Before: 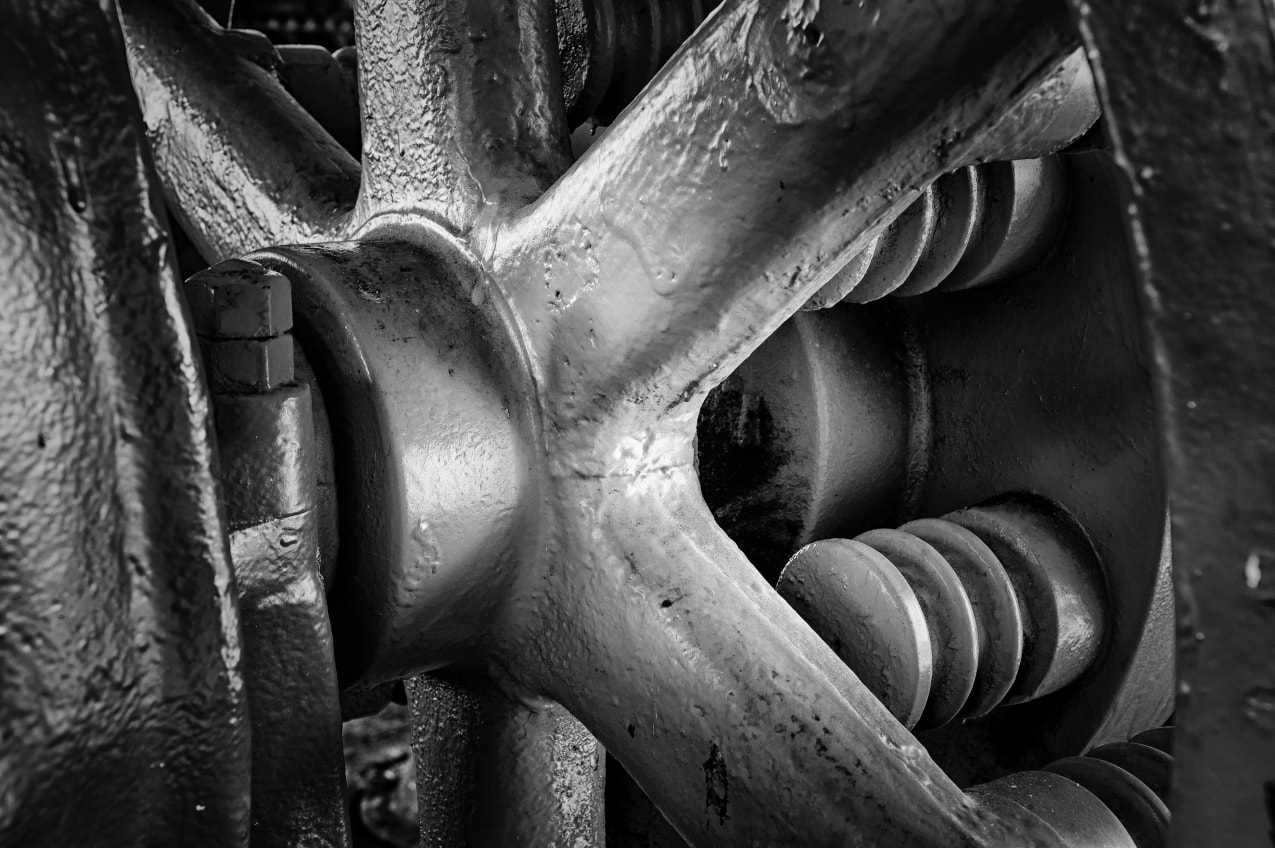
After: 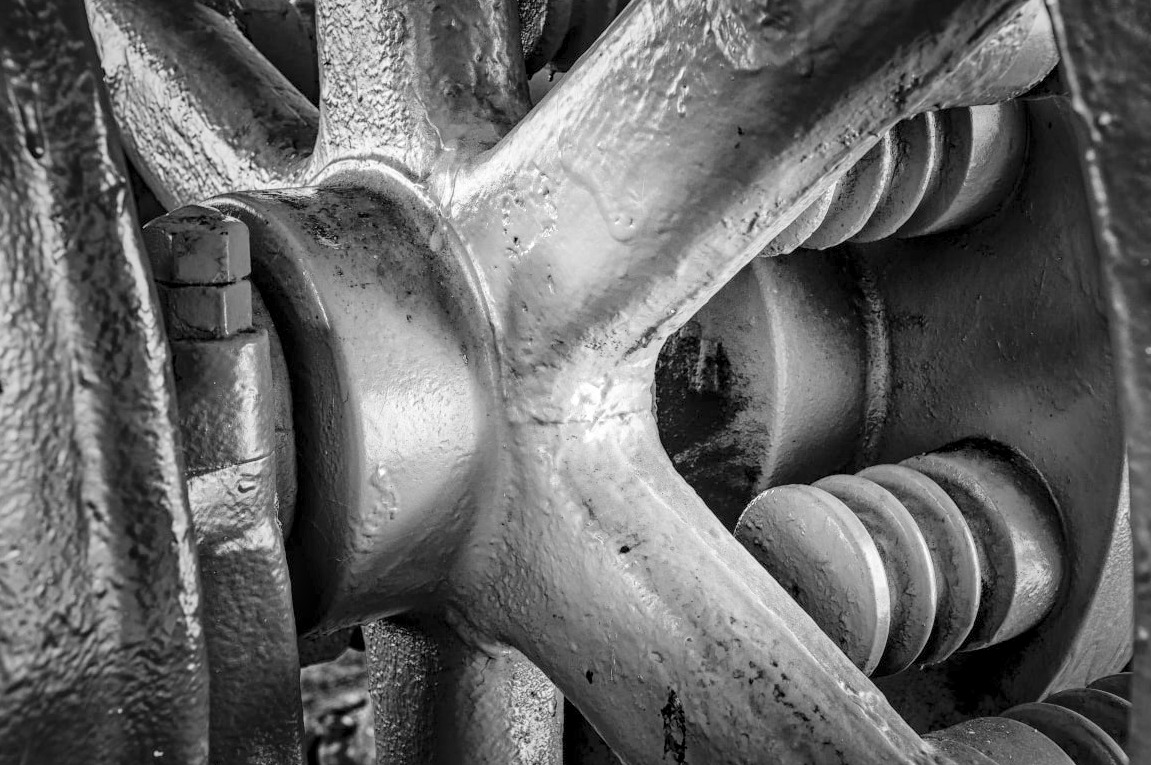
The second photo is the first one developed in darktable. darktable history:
local contrast: highlights 25%, detail 130%
contrast brightness saturation: brightness 0.28
white balance: emerald 1
crop: left 3.305%, top 6.436%, right 6.389%, bottom 3.258%
